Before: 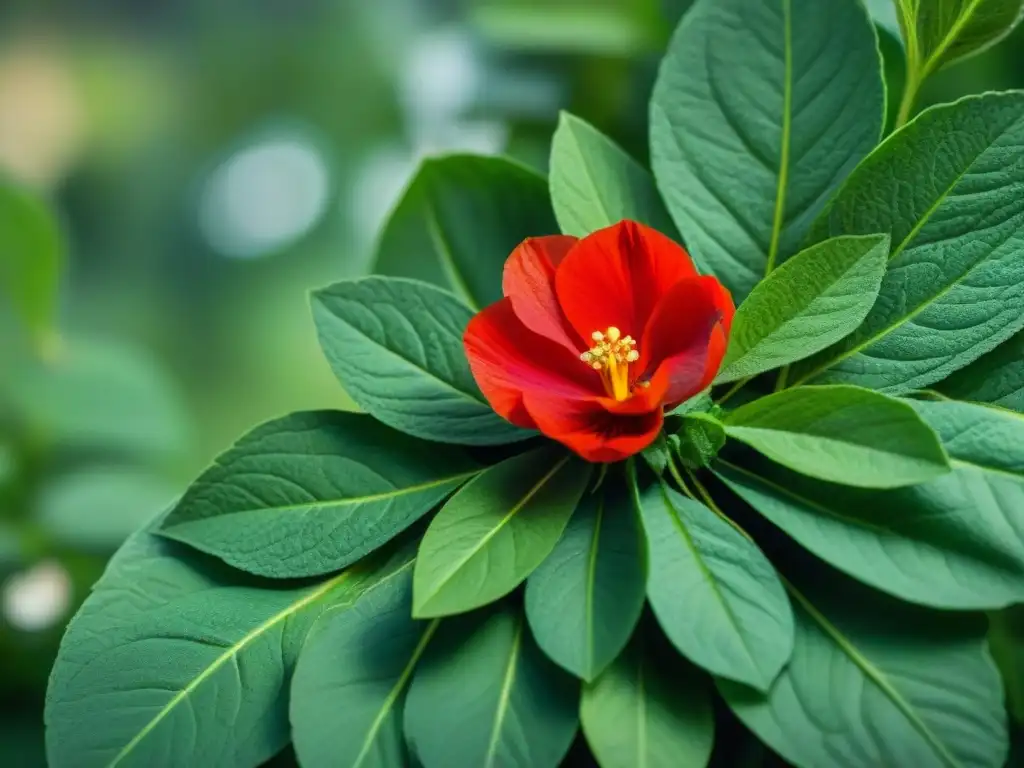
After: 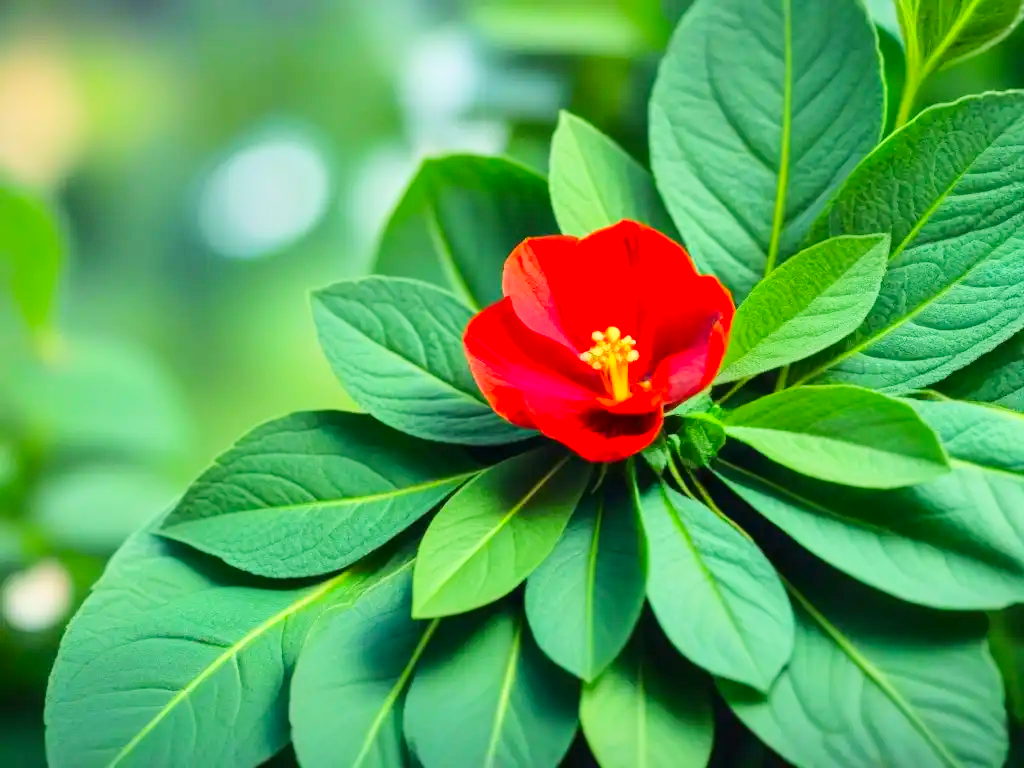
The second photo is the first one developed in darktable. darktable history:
color correction: highlights a* 3.22, highlights b* 1.93, saturation 1.19
base curve: curves: ch0 [(0, 0) (0.025, 0.046) (0.112, 0.277) (0.467, 0.74) (0.814, 0.929) (1, 0.942)]
